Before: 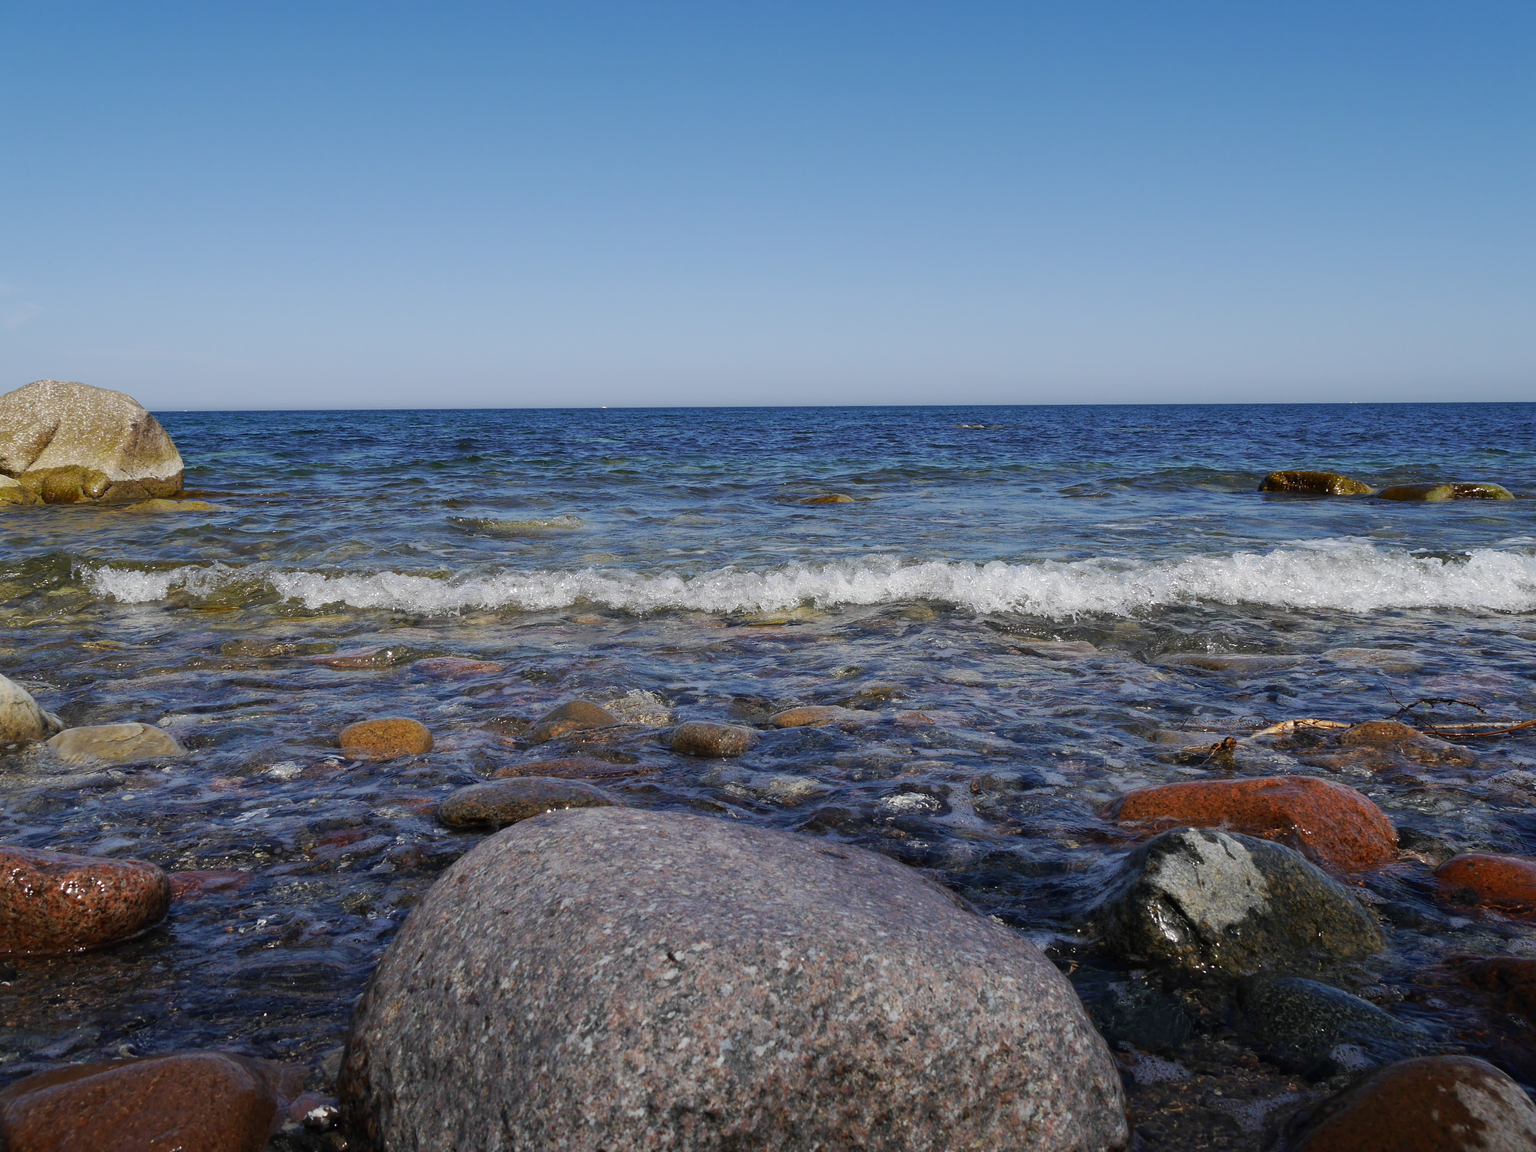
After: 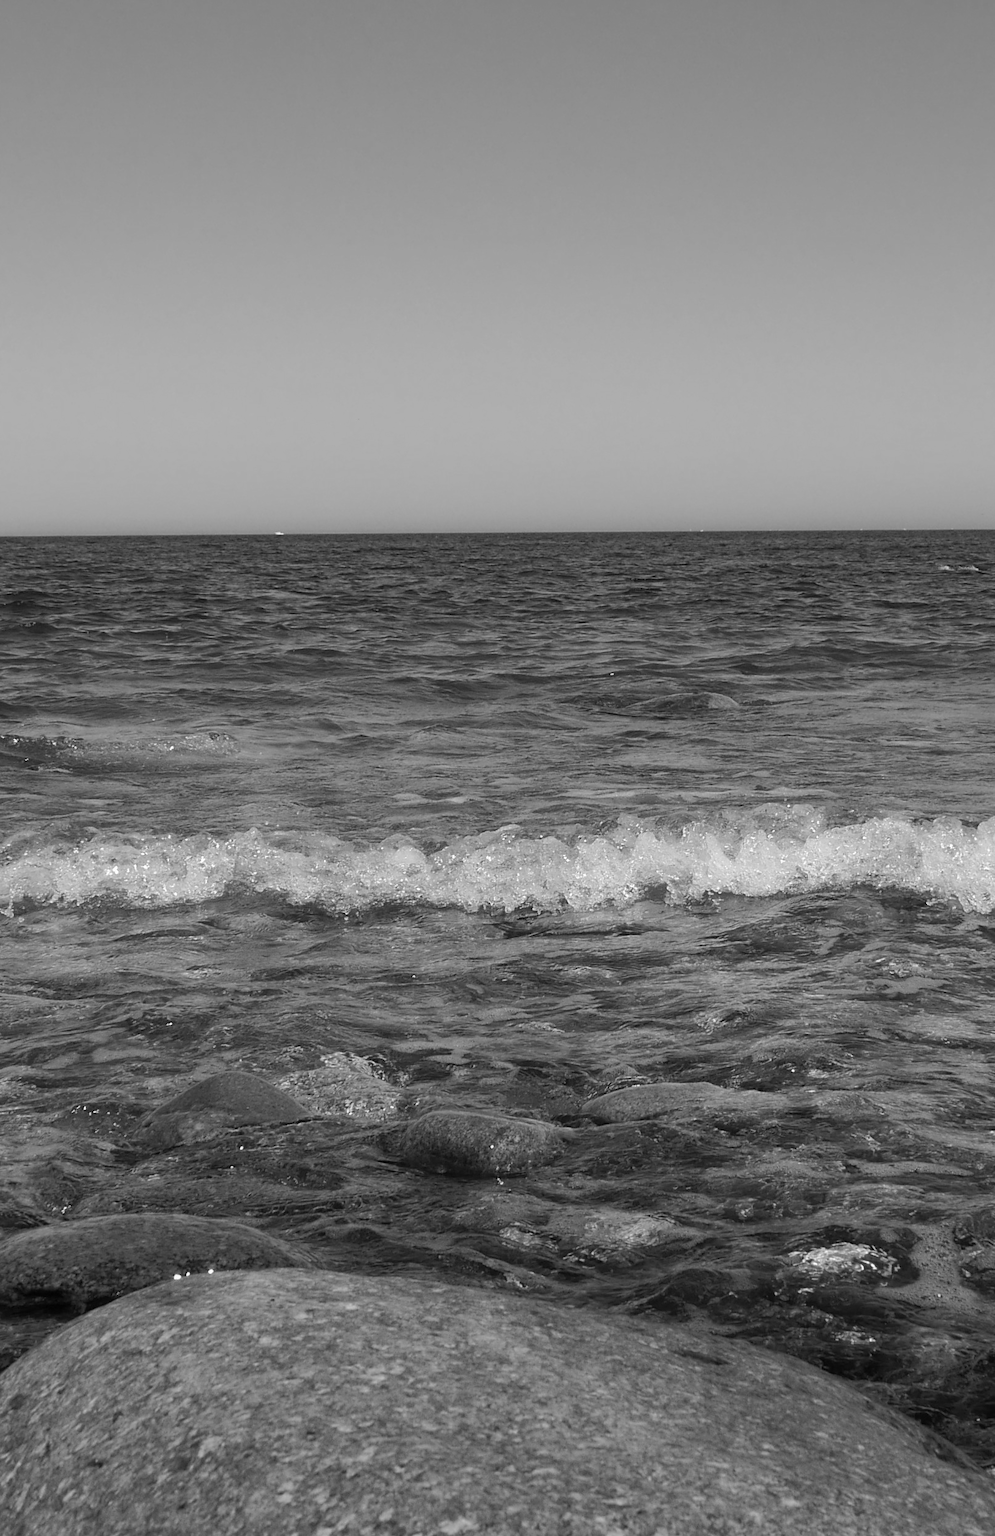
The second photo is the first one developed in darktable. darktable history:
monochrome: a -11.7, b 1.62, size 0.5, highlights 0.38
crop and rotate: left 29.476%, top 10.214%, right 35.32%, bottom 17.333%
